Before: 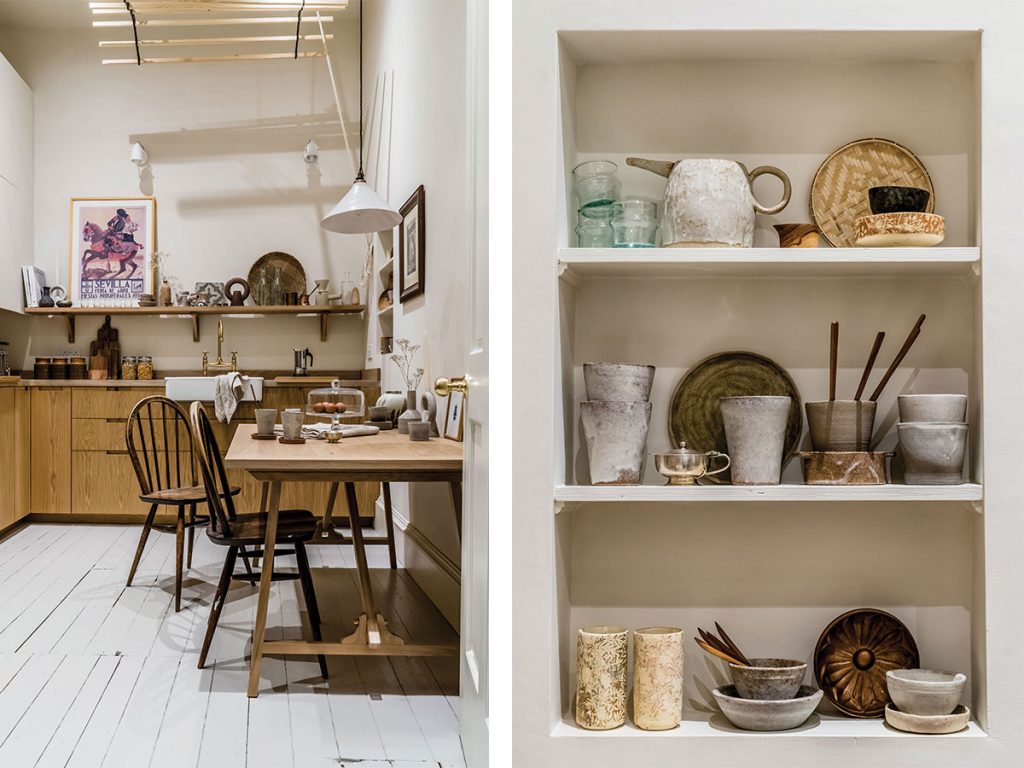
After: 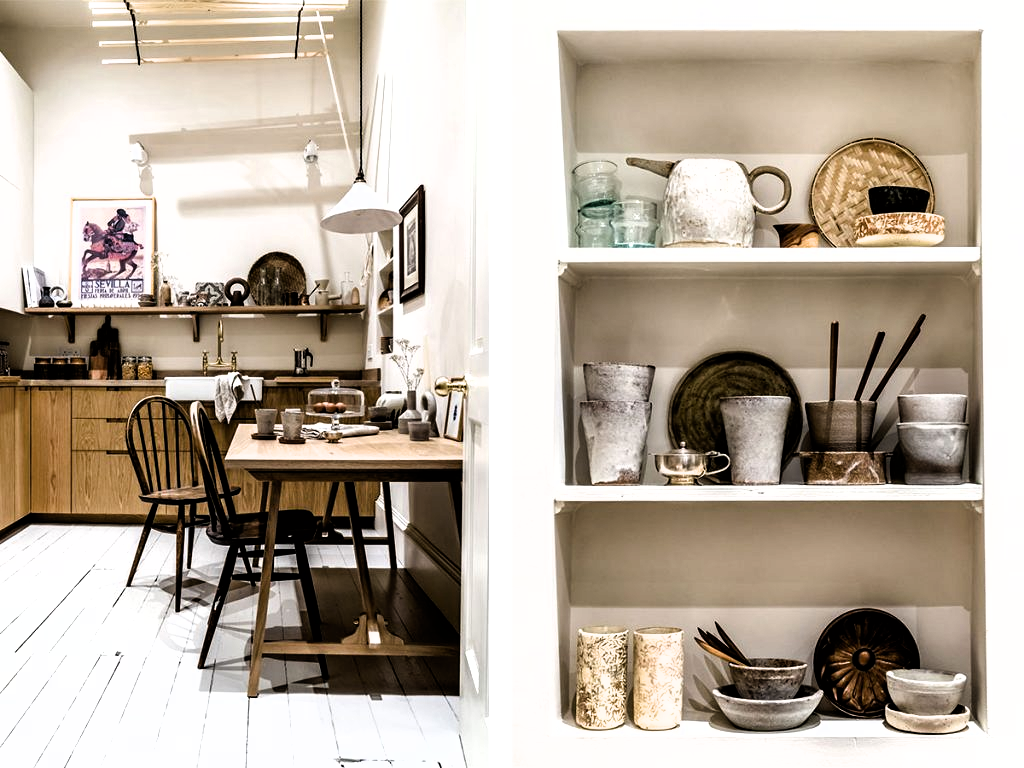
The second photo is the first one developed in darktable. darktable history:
filmic rgb: black relative exposure -8.22 EV, white relative exposure 2.24 EV, hardness 7.11, latitude 85.74%, contrast 1.707, highlights saturation mix -3.87%, shadows ↔ highlights balance -2.29%
contrast brightness saturation: contrast 0.041, saturation 0.066
